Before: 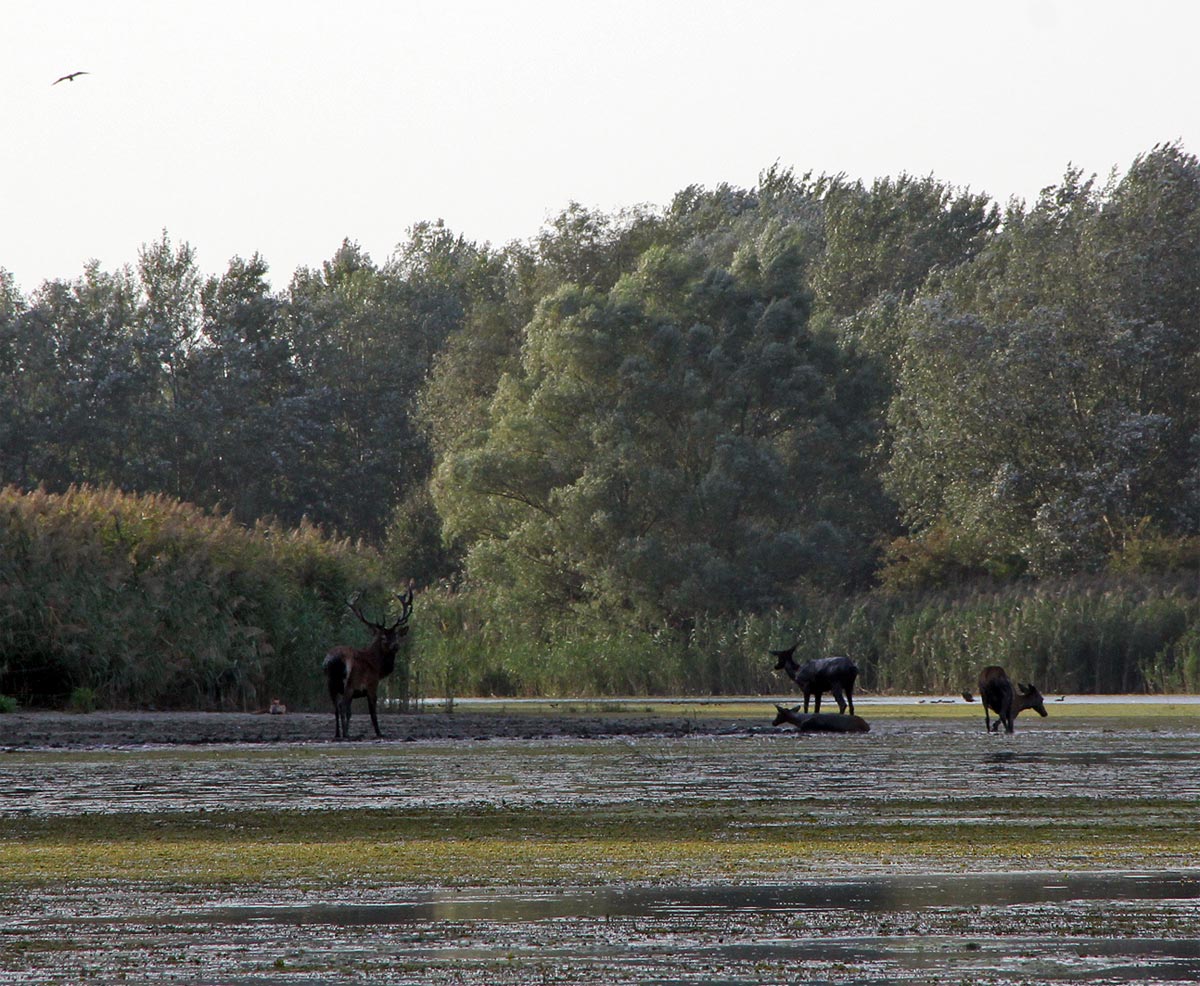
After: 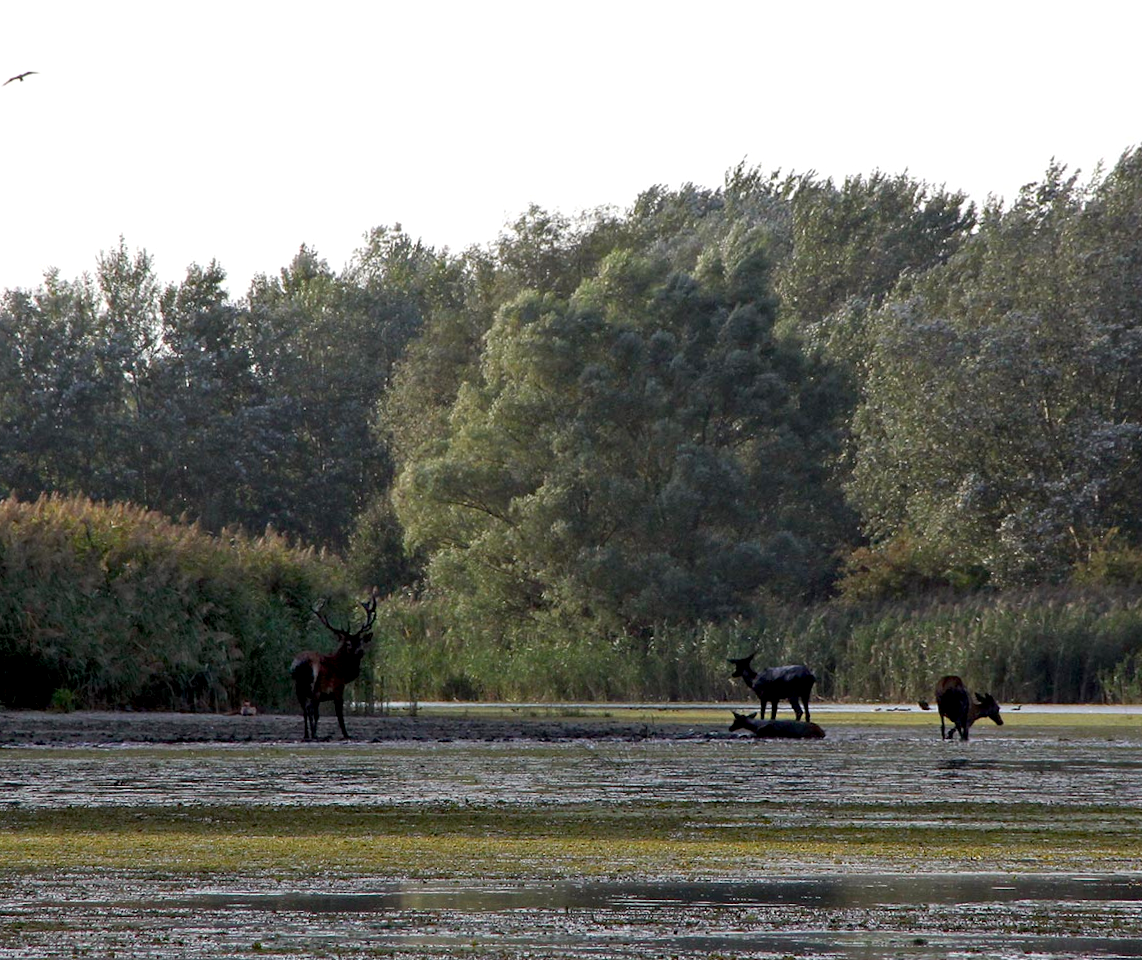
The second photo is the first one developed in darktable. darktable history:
rotate and perspective: rotation 0.074°, lens shift (vertical) 0.096, lens shift (horizontal) -0.041, crop left 0.043, crop right 0.952, crop top 0.024, crop bottom 0.979
tone equalizer: on, module defaults
crop: bottom 0.071%
exposure: black level correction 0.007, exposure 0.159 EV, compensate highlight preservation false
